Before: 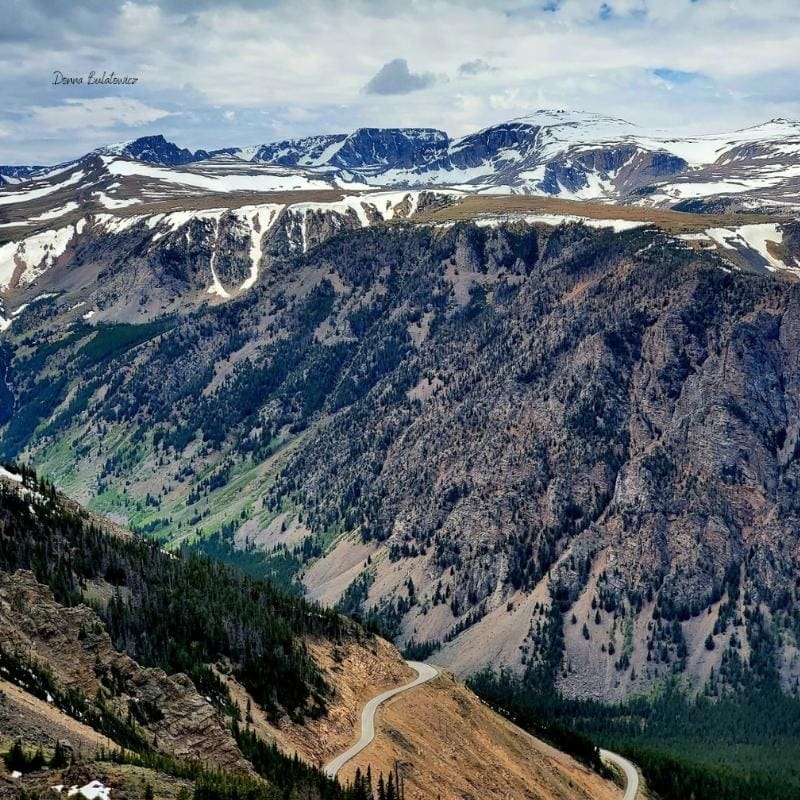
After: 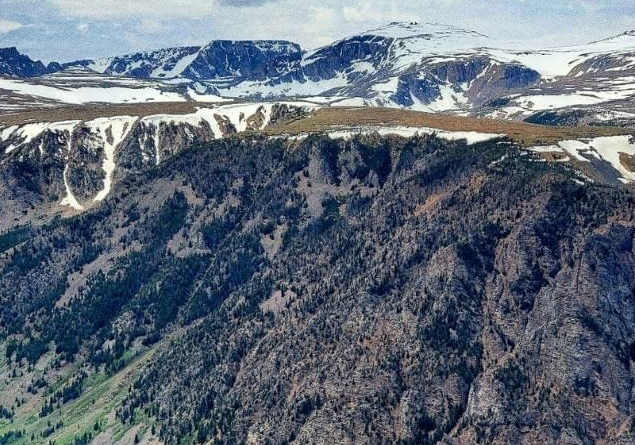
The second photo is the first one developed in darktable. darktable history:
grain: coarseness 0.09 ISO, strength 40%
crop: left 18.38%, top 11.092%, right 2.134%, bottom 33.217%
